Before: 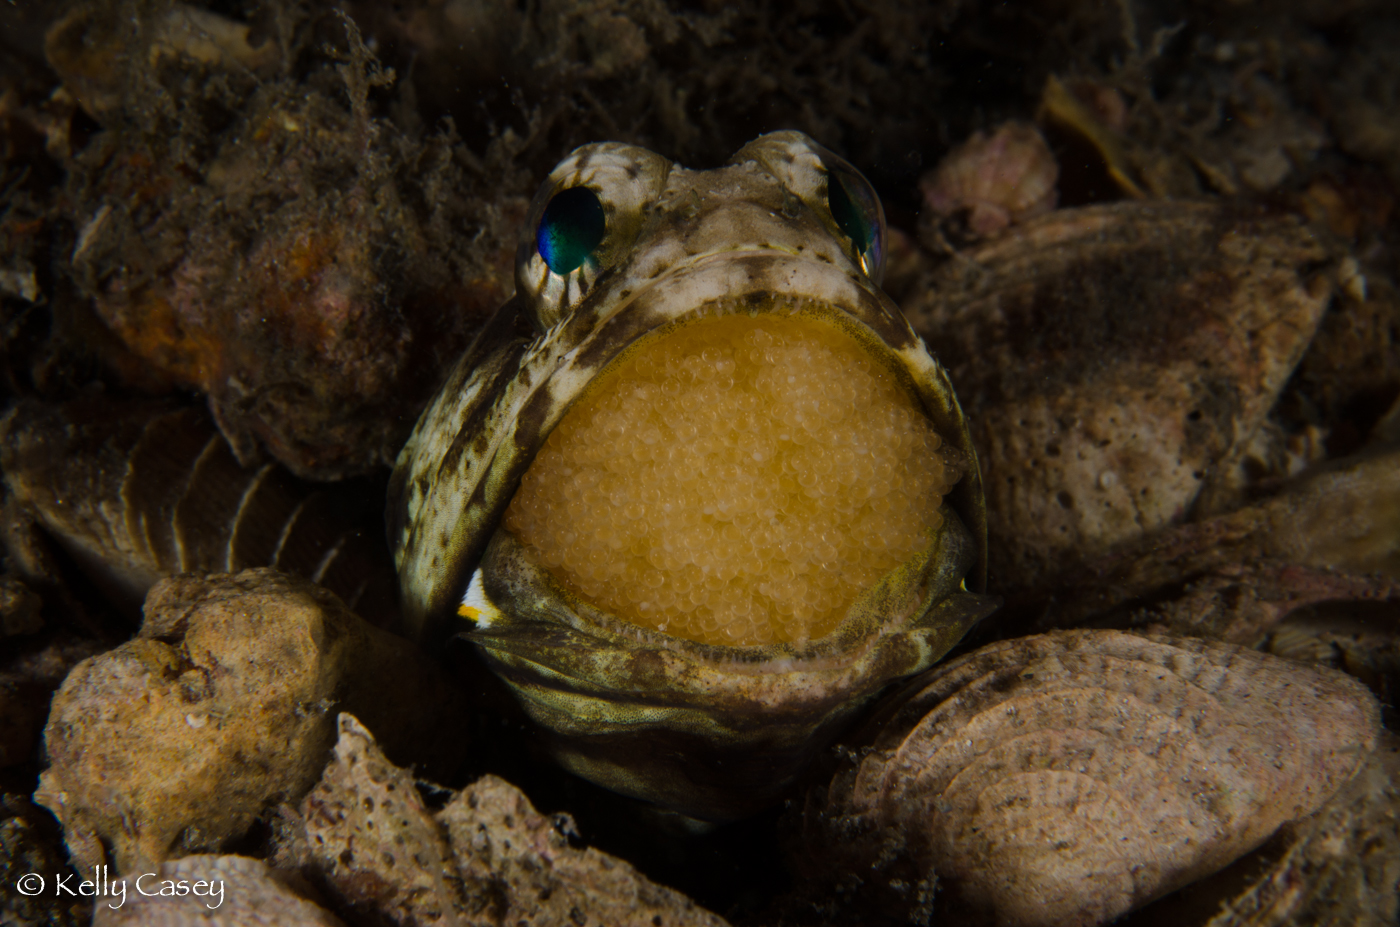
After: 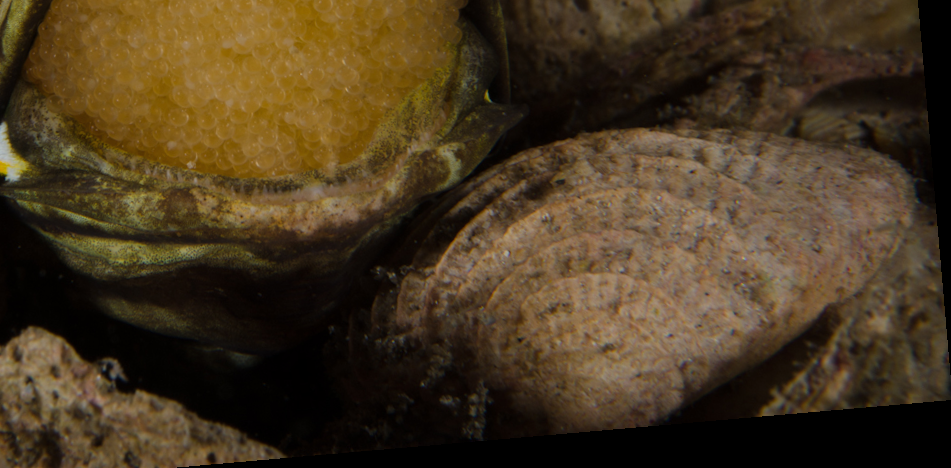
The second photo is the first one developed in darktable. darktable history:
crop and rotate: left 35.509%, top 50.238%, bottom 4.934%
shadows and highlights: radius 125.46, shadows 21.19, highlights -21.19, low approximation 0.01
rotate and perspective: rotation -4.98°, automatic cropping off
